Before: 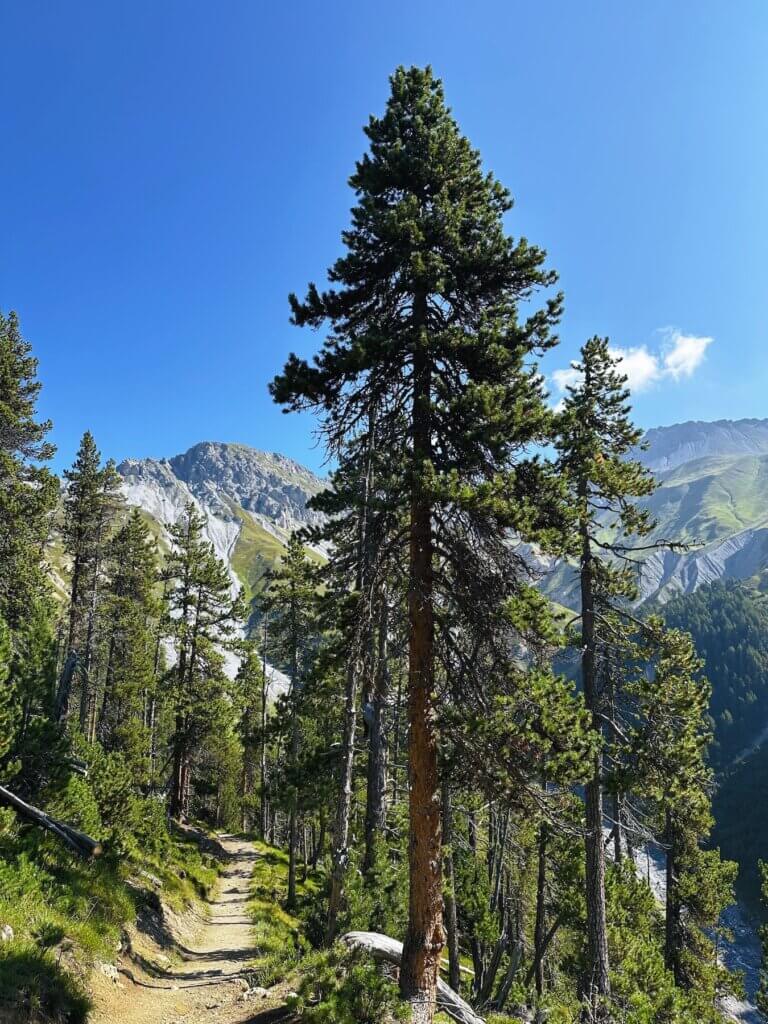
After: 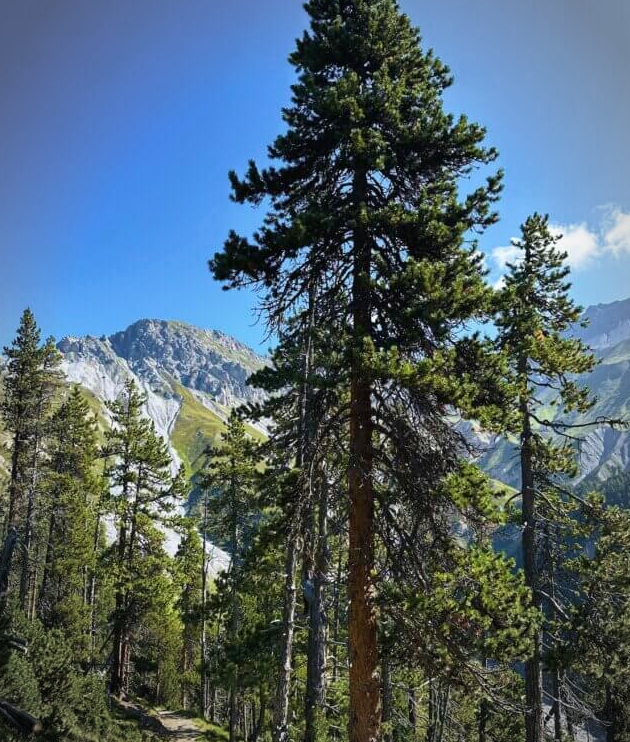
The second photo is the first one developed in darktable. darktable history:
levels: mode automatic, black 0.015%
crop: left 7.815%, top 12.064%, right 10.123%, bottom 15.396%
velvia: on, module defaults
vignetting: automatic ratio true, unbound false
